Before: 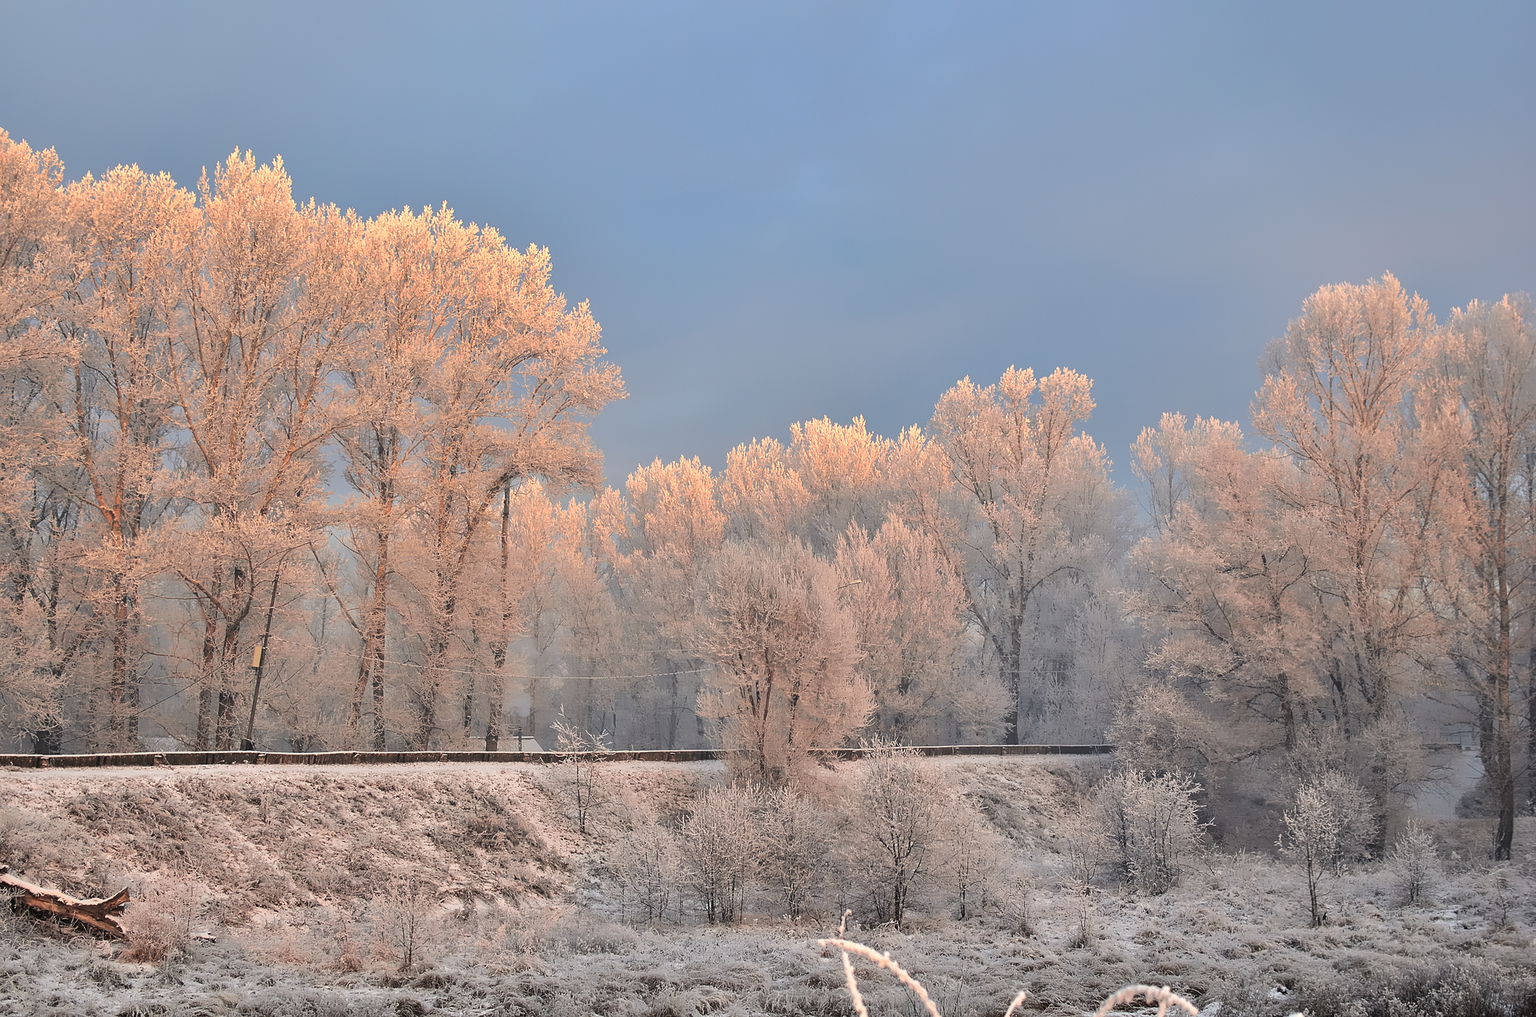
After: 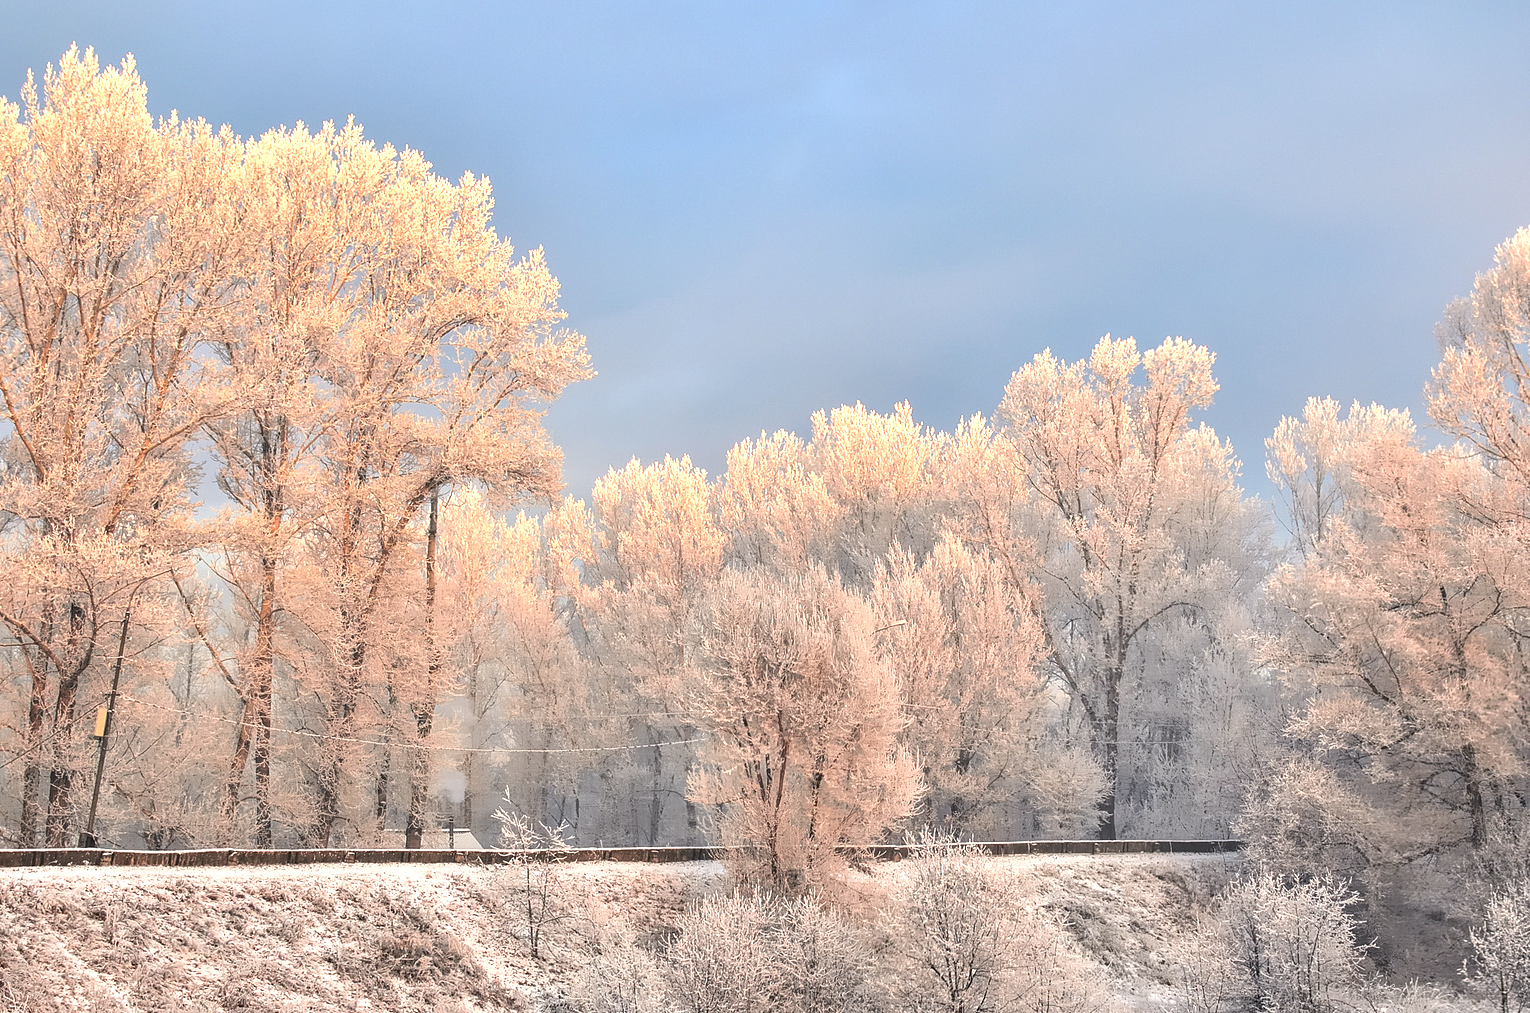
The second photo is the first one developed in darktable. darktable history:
crop and rotate: left 11.831%, top 11.346%, right 13.429%, bottom 13.899%
exposure: black level correction 0, exposure 0.7 EV, compensate exposure bias true, compensate highlight preservation false
haze removal: compatibility mode true, adaptive false
local contrast: on, module defaults
